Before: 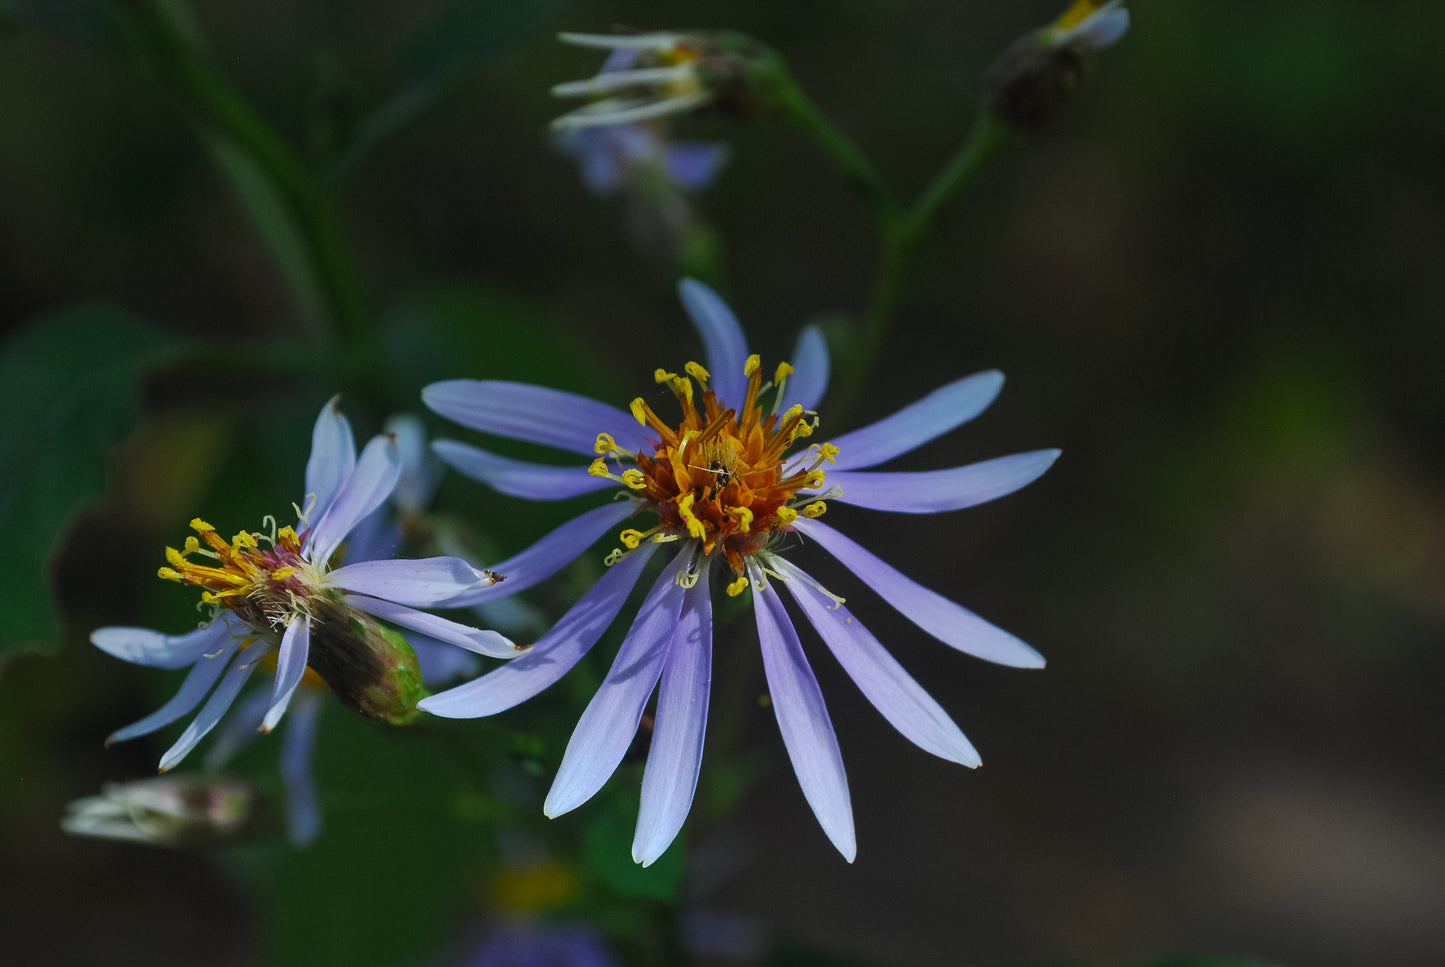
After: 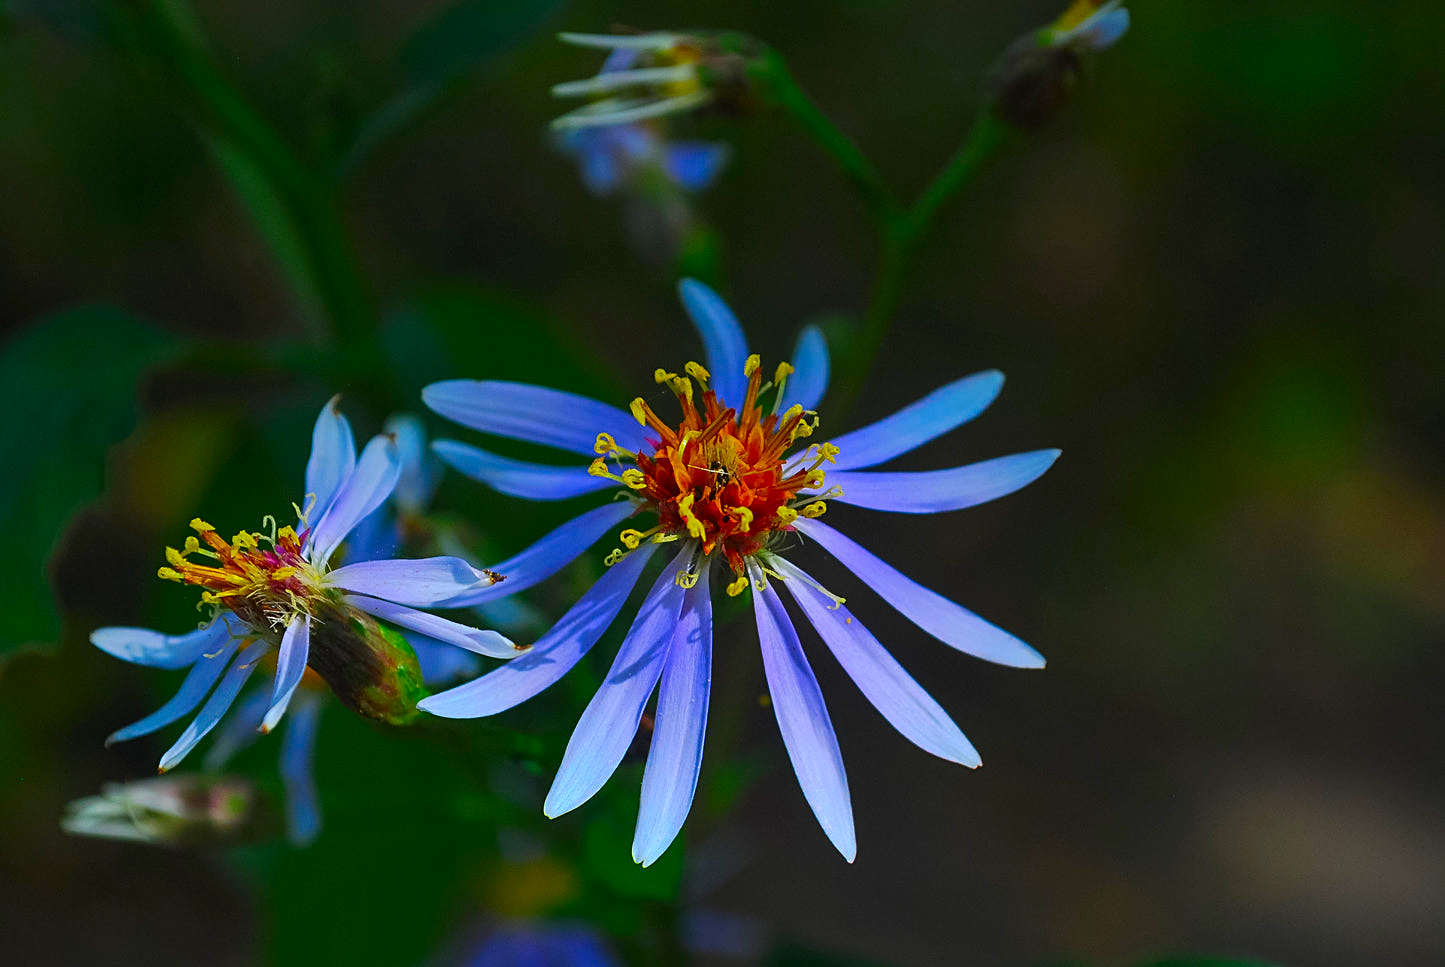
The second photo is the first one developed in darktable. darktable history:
color correction: saturation 1.8
sharpen: on, module defaults
